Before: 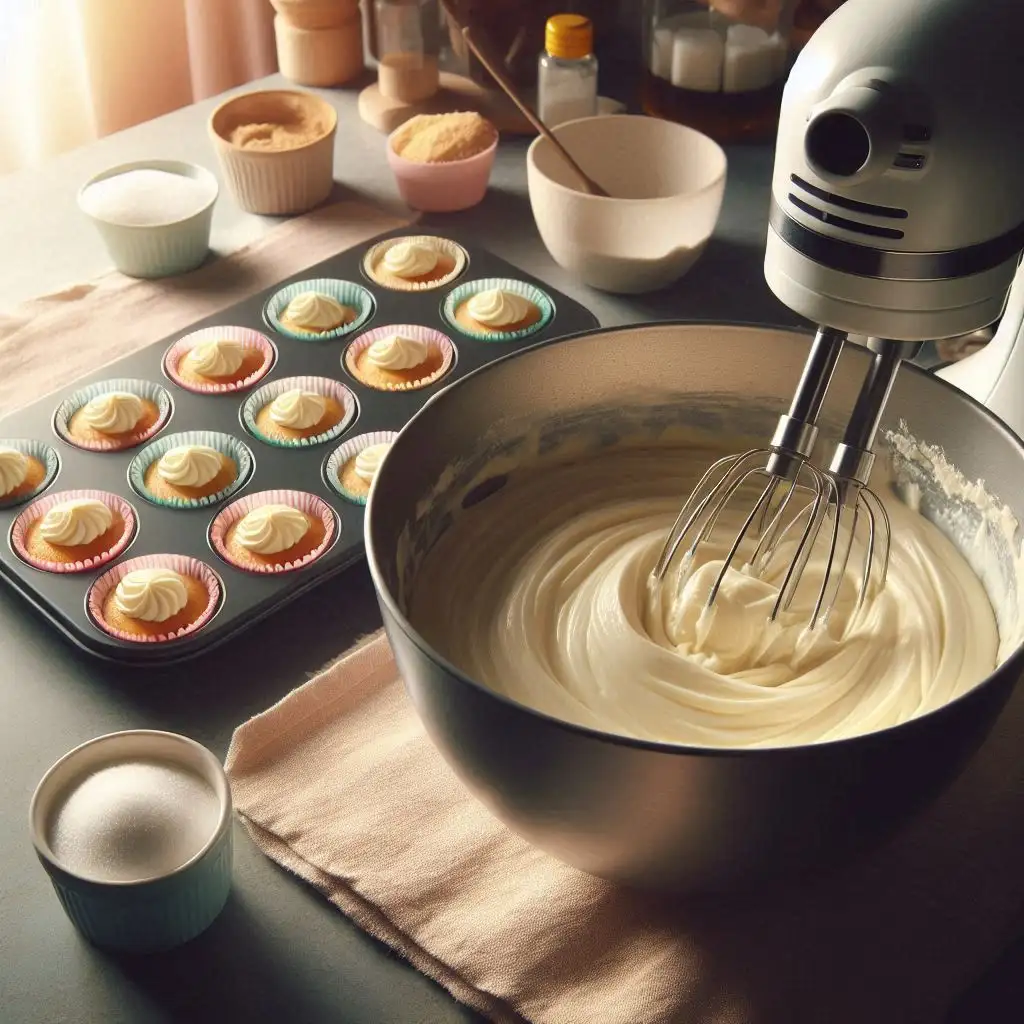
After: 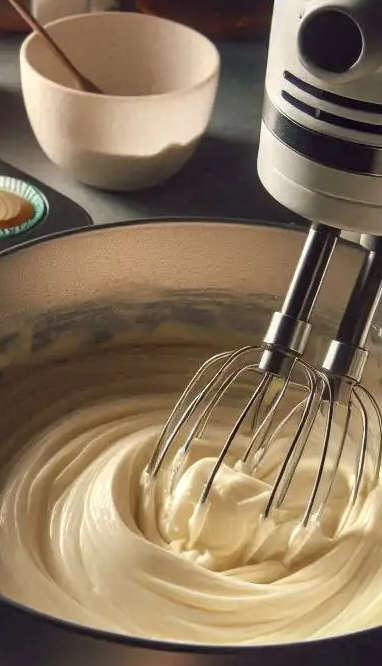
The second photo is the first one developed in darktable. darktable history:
crop and rotate: left 49.531%, top 10.153%, right 13.127%, bottom 24.757%
exposure: compensate exposure bias true, compensate highlight preservation false
local contrast: detail 130%
